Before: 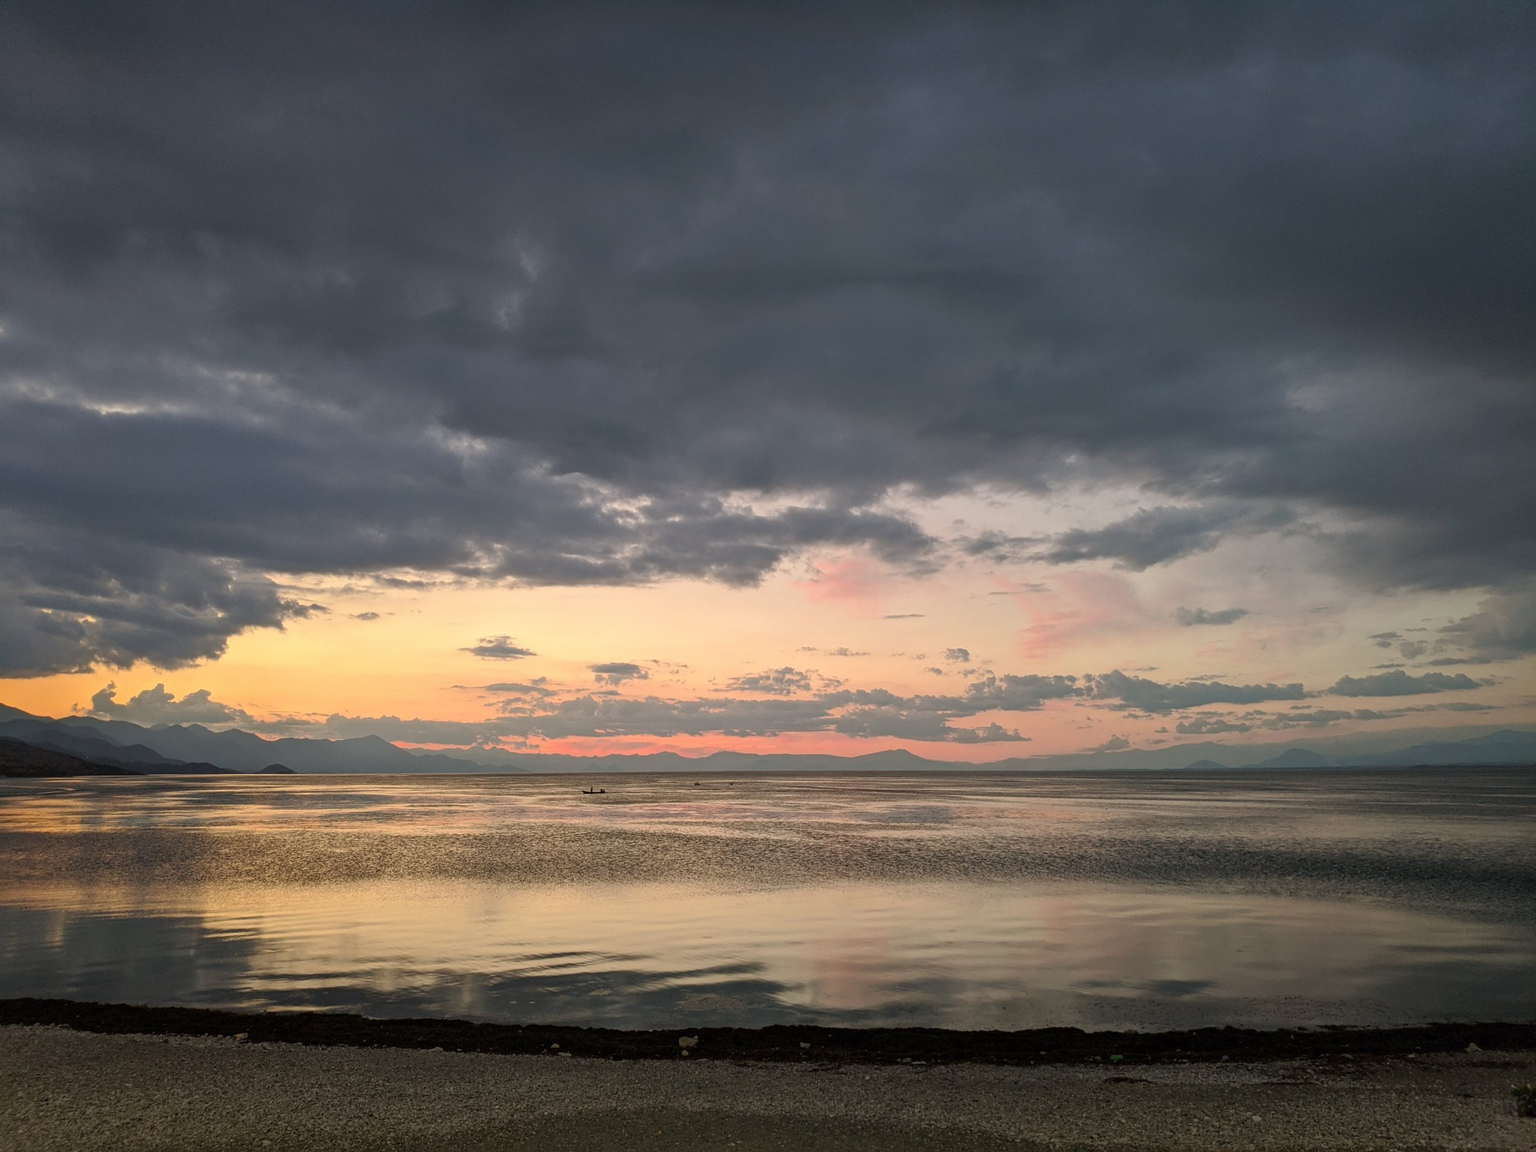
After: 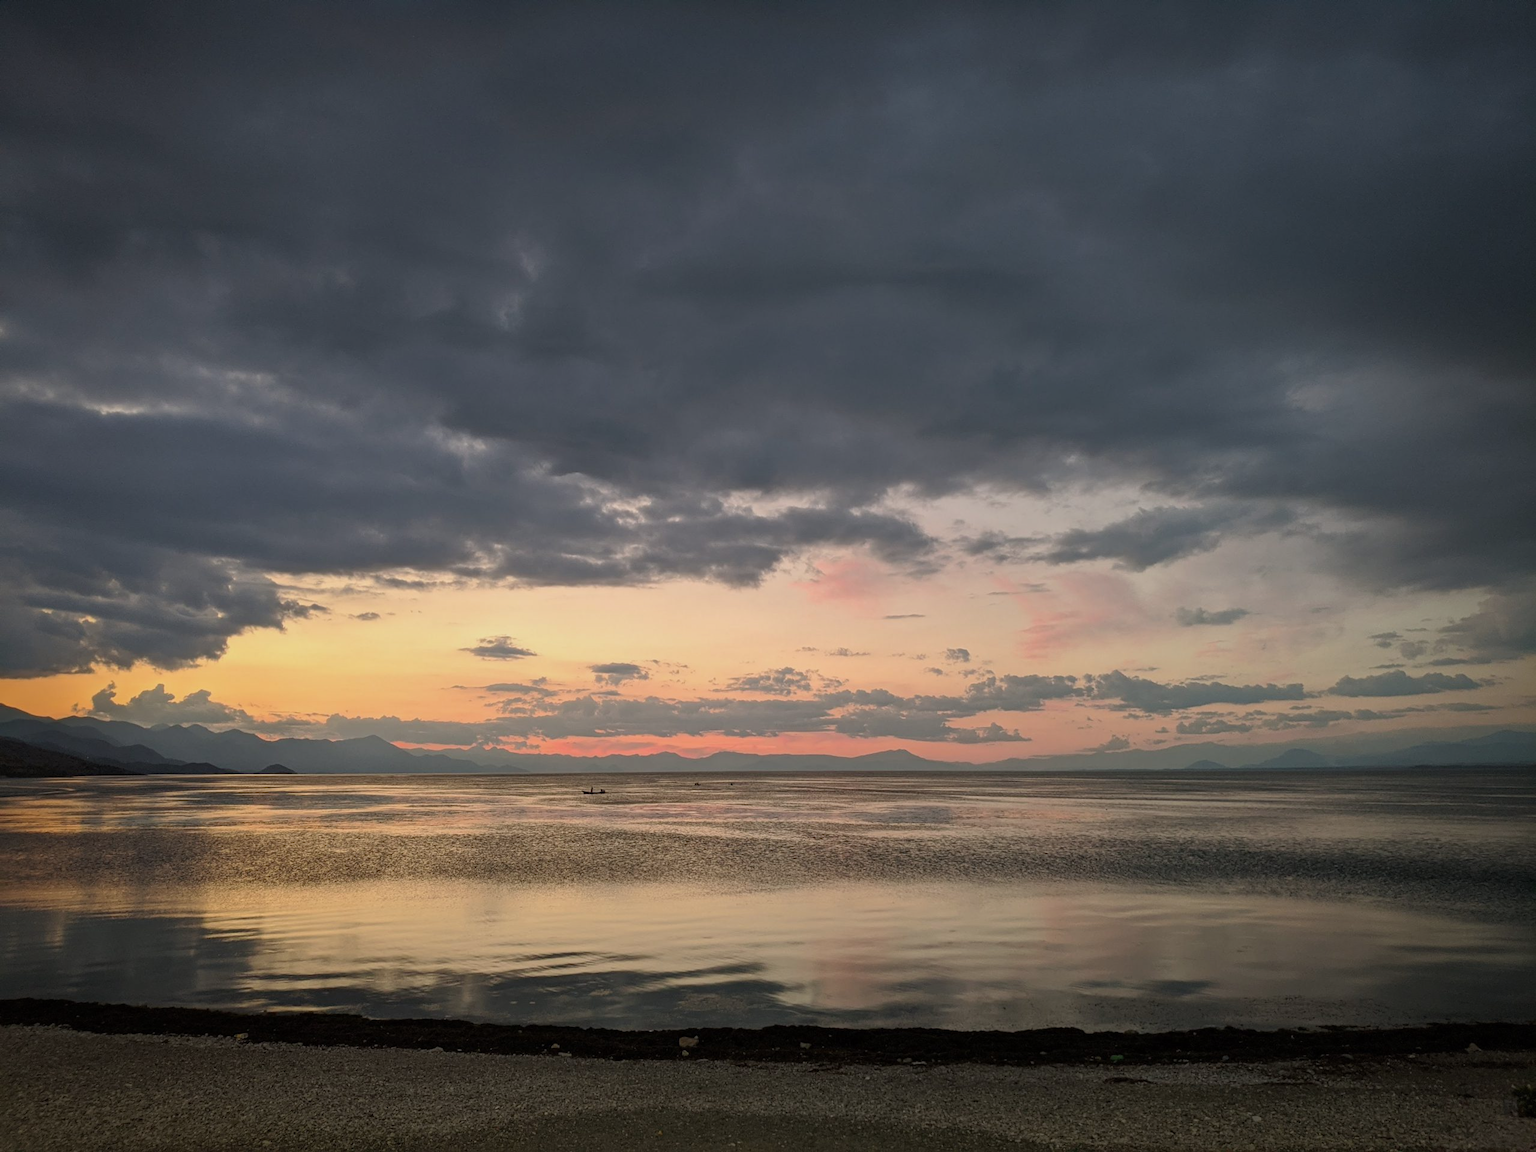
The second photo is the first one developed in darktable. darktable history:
exposure: exposure -0.242 EV, compensate highlight preservation false
vignetting: saturation 0, unbound false
